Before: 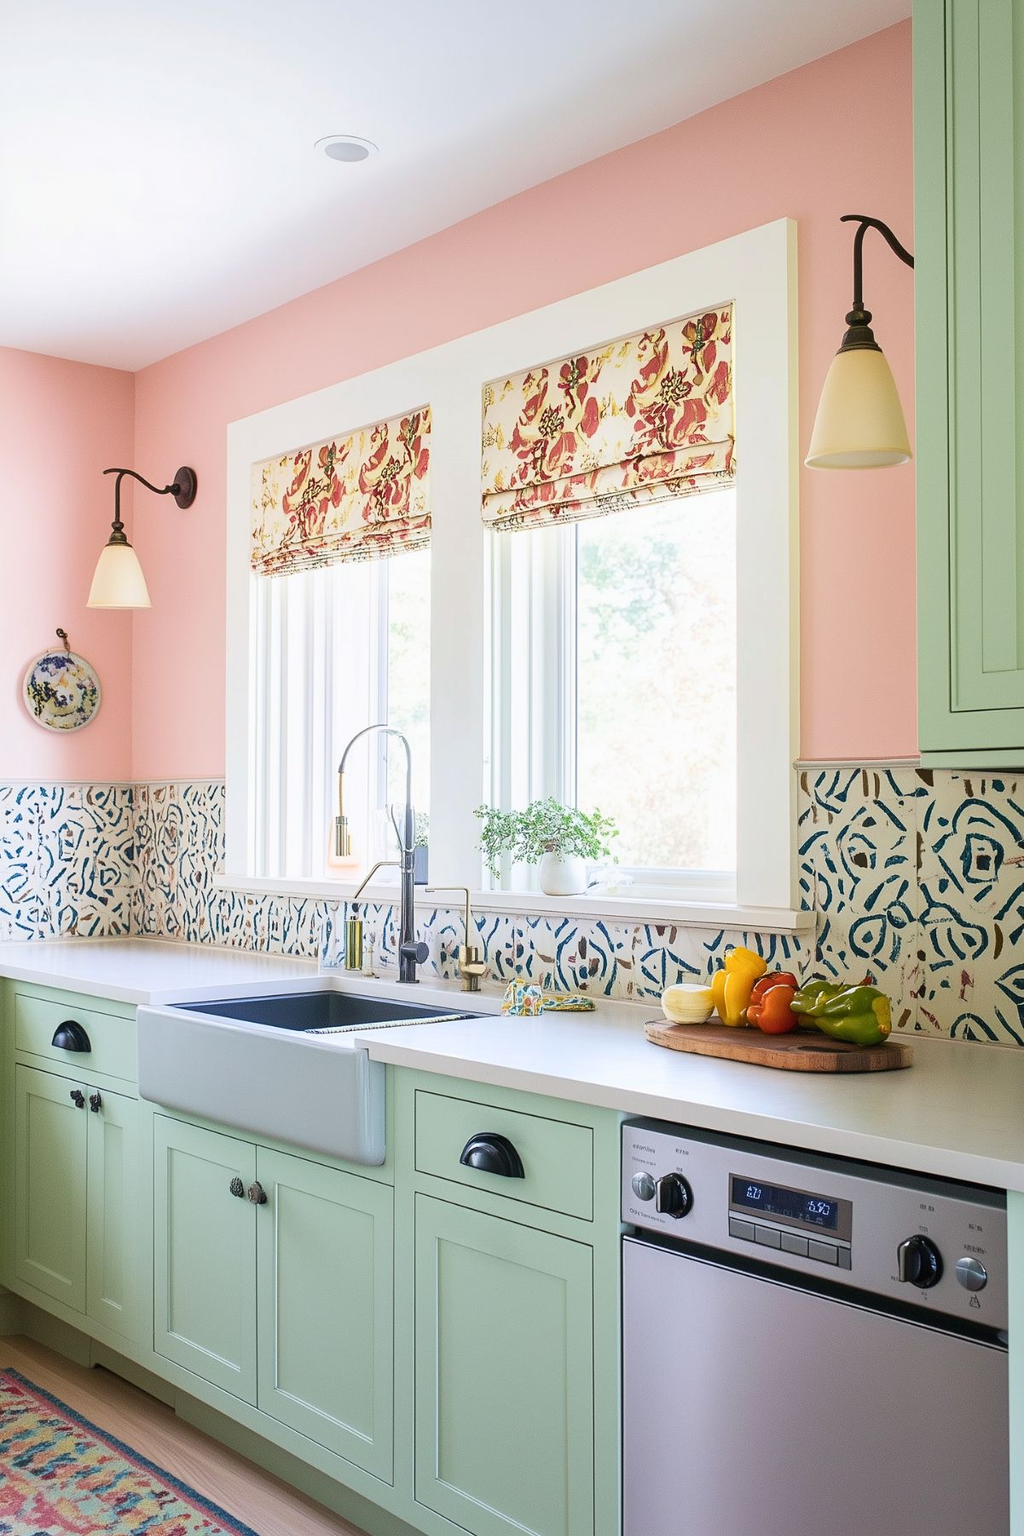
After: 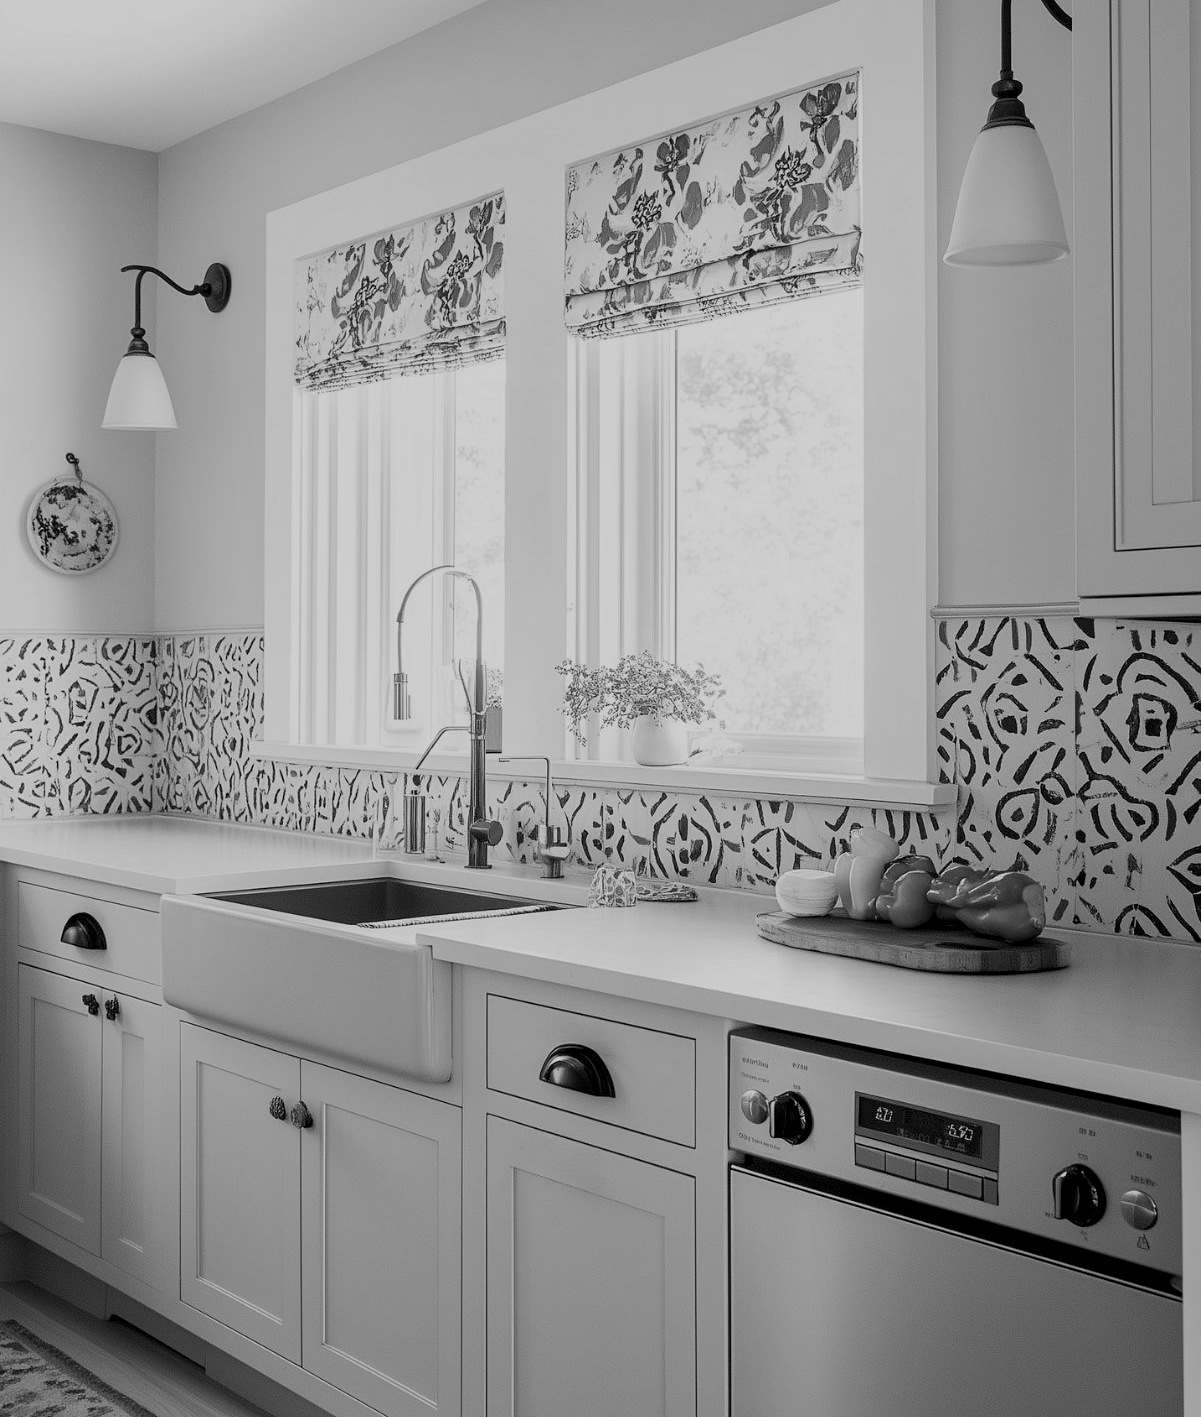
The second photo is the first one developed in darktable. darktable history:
exposure: black level correction 0.009, exposure -0.637 EV, compensate highlight preservation false
crop and rotate: top 15.774%, bottom 5.506%
color zones: curves: ch1 [(0, -0.014) (0.143, -0.013) (0.286, -0.013) (0.429, -0.016) (0.571, -0.019) (0.714, -0.015) (0.857, 0.002) (1, -0.014)]
